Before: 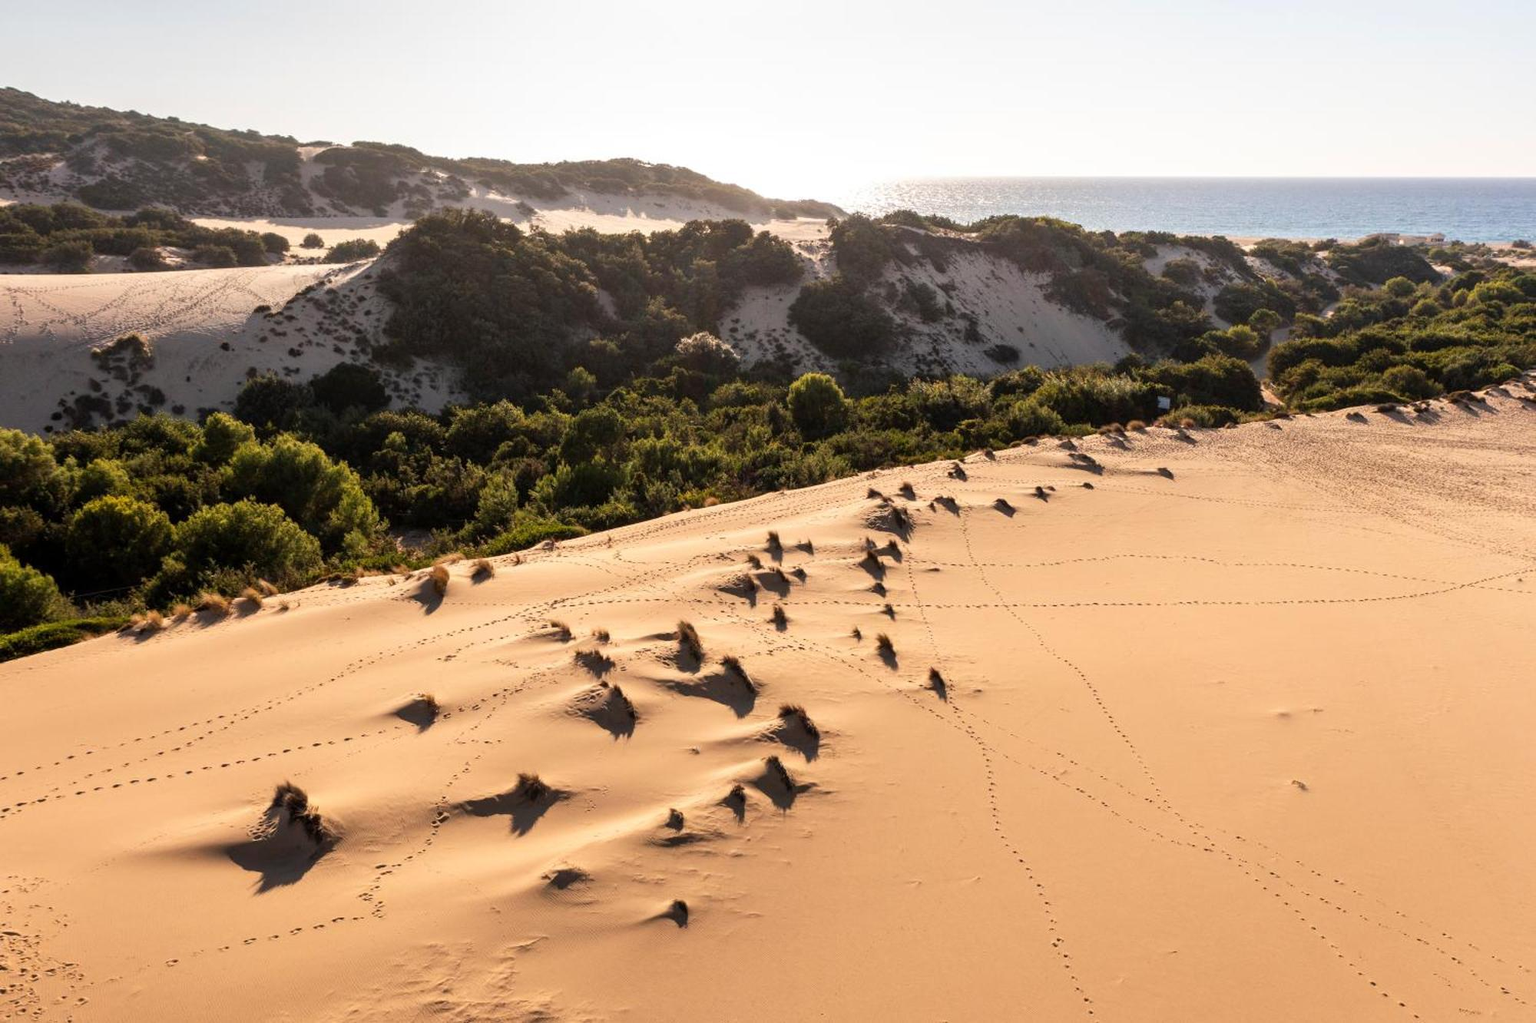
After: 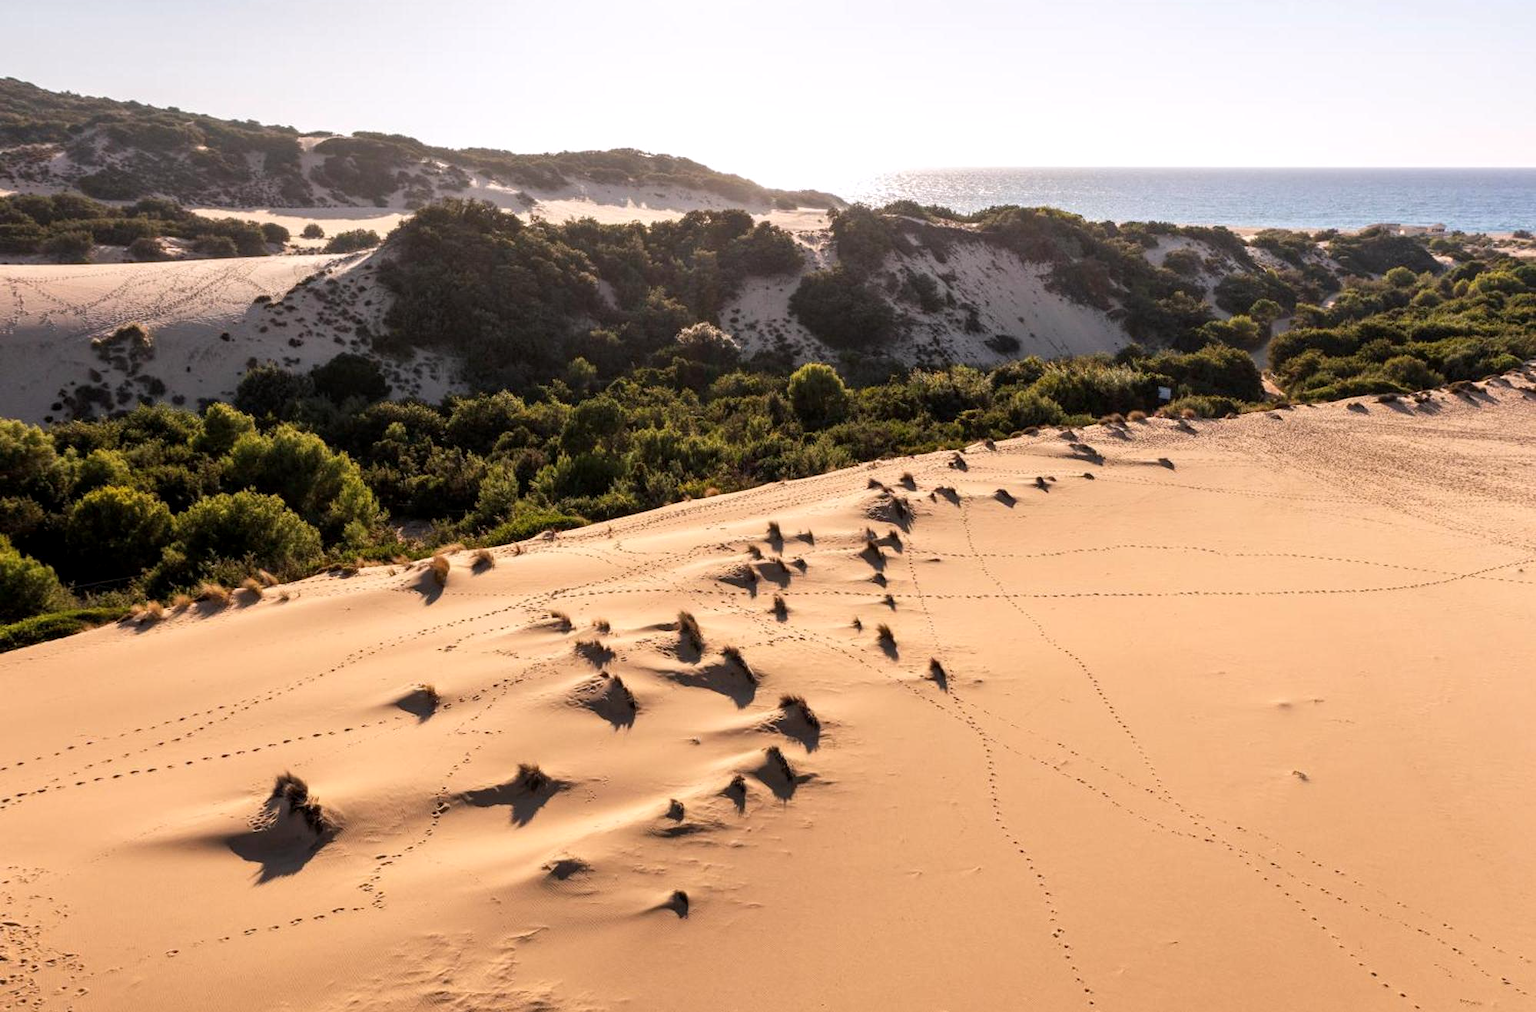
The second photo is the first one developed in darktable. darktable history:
crop: top 1.049%, right 0.001%
local contrast: highlights 100%, shadows 100%, detail 120%, midtone range 0.2
white balance: red 1.009, blue 1.027
